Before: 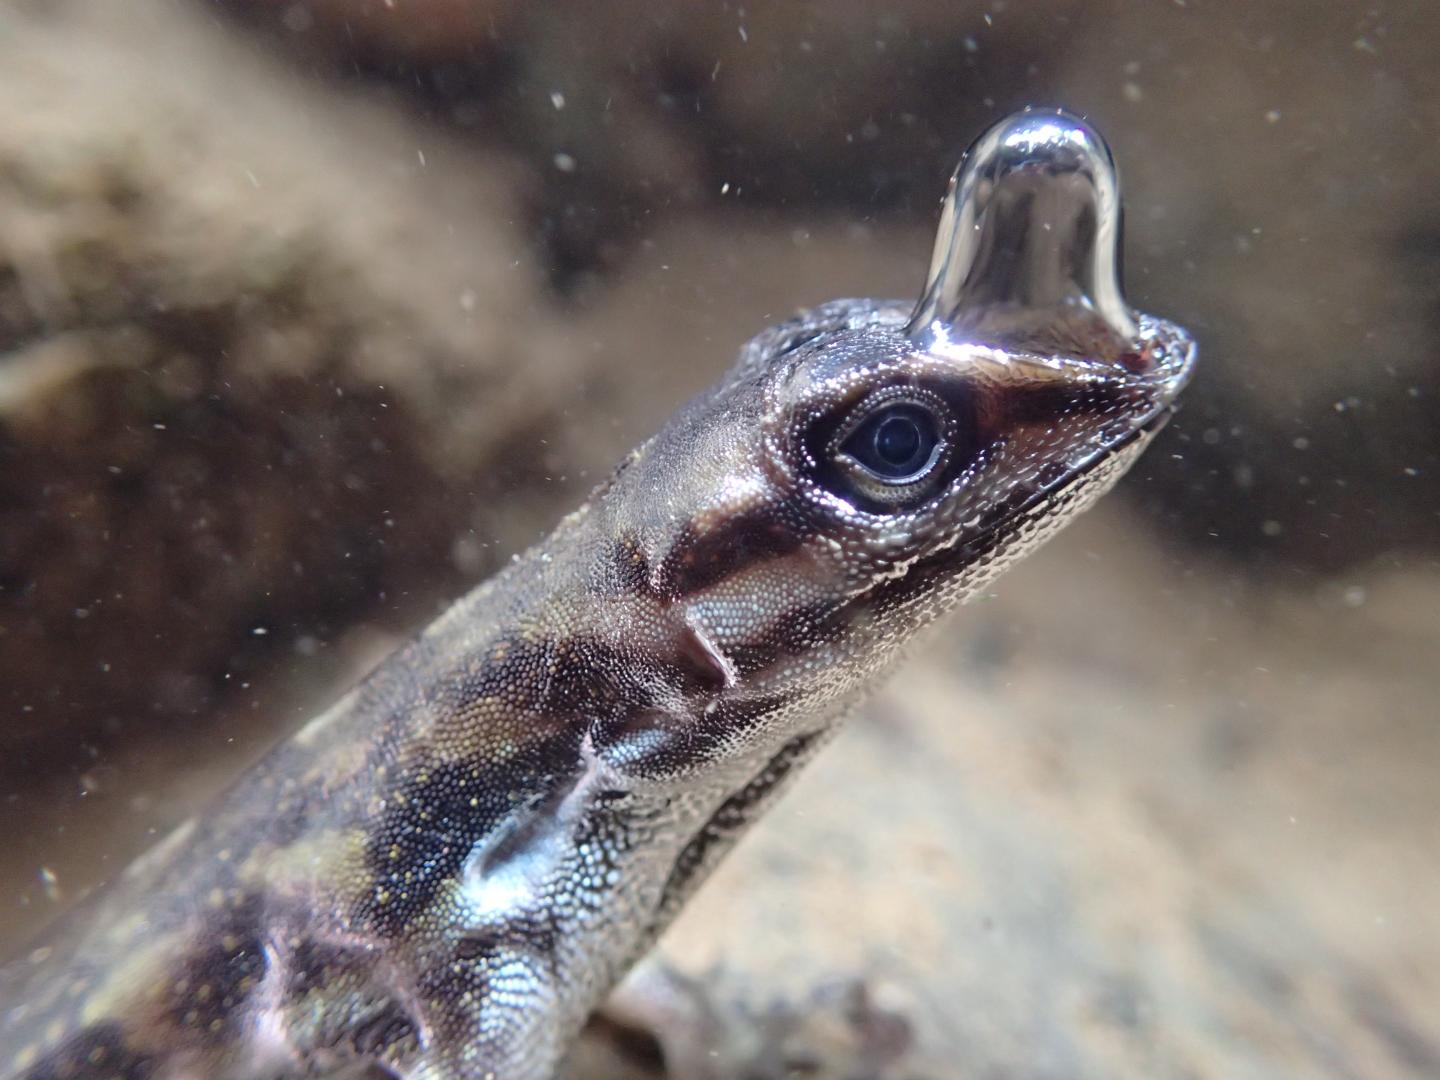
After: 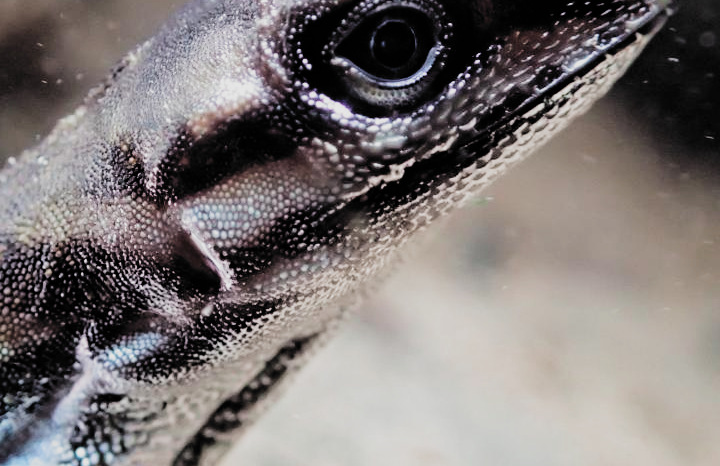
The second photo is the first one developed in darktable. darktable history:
filmic rgb: black relative exposure -5.14 EV, white relative exposure 3.99 EV, threshold 3.04 EV, hardness 2.88, contrast 1.296, highlights saturation mix -30.5%, add noise in highlights 0.001, preserve chrominance luminance Y, color science v3 (2019), use custom middle-gray values true, contrast in highlights soft, enable highlight reconstruction true
crop: left 35.009%, top 36.779%, right 14.928%, bottom 20.071%
tone curve: curves: ch0 [(0, 0) (0.183, 0.152) (0.571, 0.594) (1, 1)]; ch1 [(0, 0) (0.394, 0.307) (0.5, 0.5) (0.586, 0.597) (0.625, 0.647) (1, 1)]; ch2 [(0, 0) (0.5, 0.5) (0.604, 0.616) (1, 1)], color space Lab, independent channels, preserve colors none
